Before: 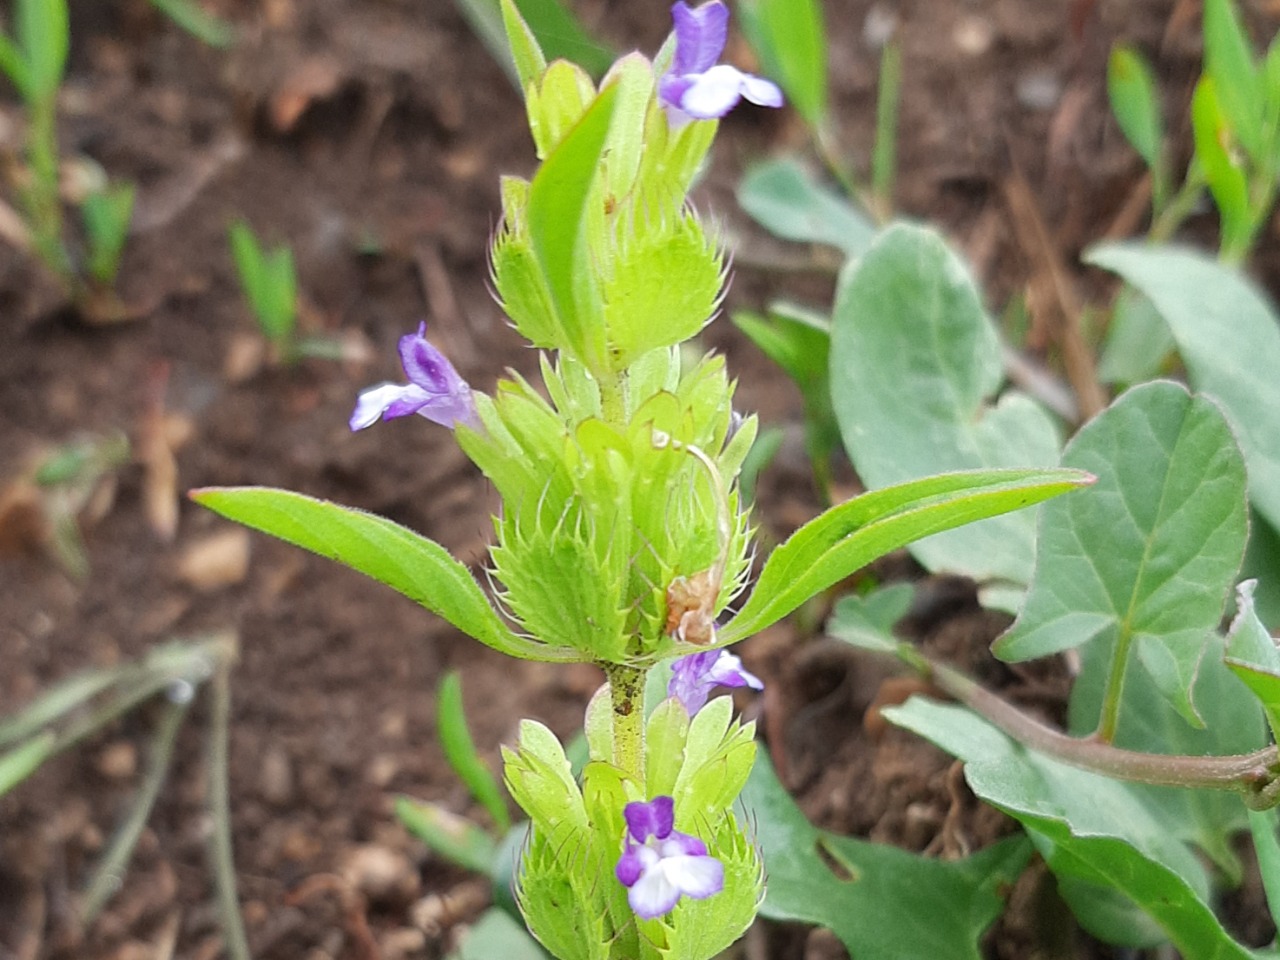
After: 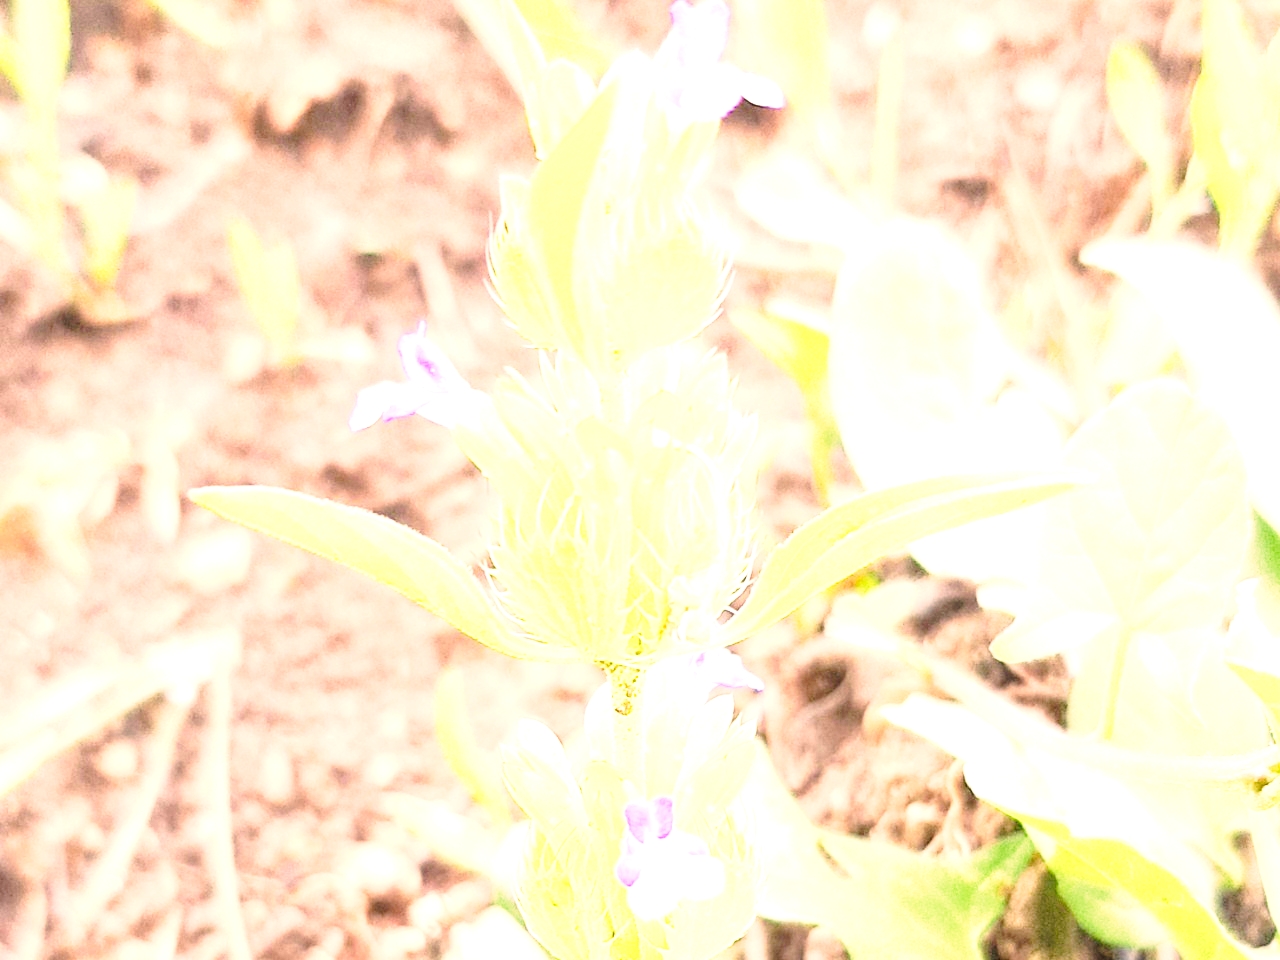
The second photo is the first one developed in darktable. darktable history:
base curve: curves: ch0 [(0, 0) (0.028, 0.03) (0.121, 0.232) (0.46, 0.748) (0.859, 0.968) (1, 1)], preserve colors none
color correction: highlights a* 11.44, highlights b* 11.98
exposure: exposure 2.909 EV, compensate exposure bias true, compensate highlight preservation false
